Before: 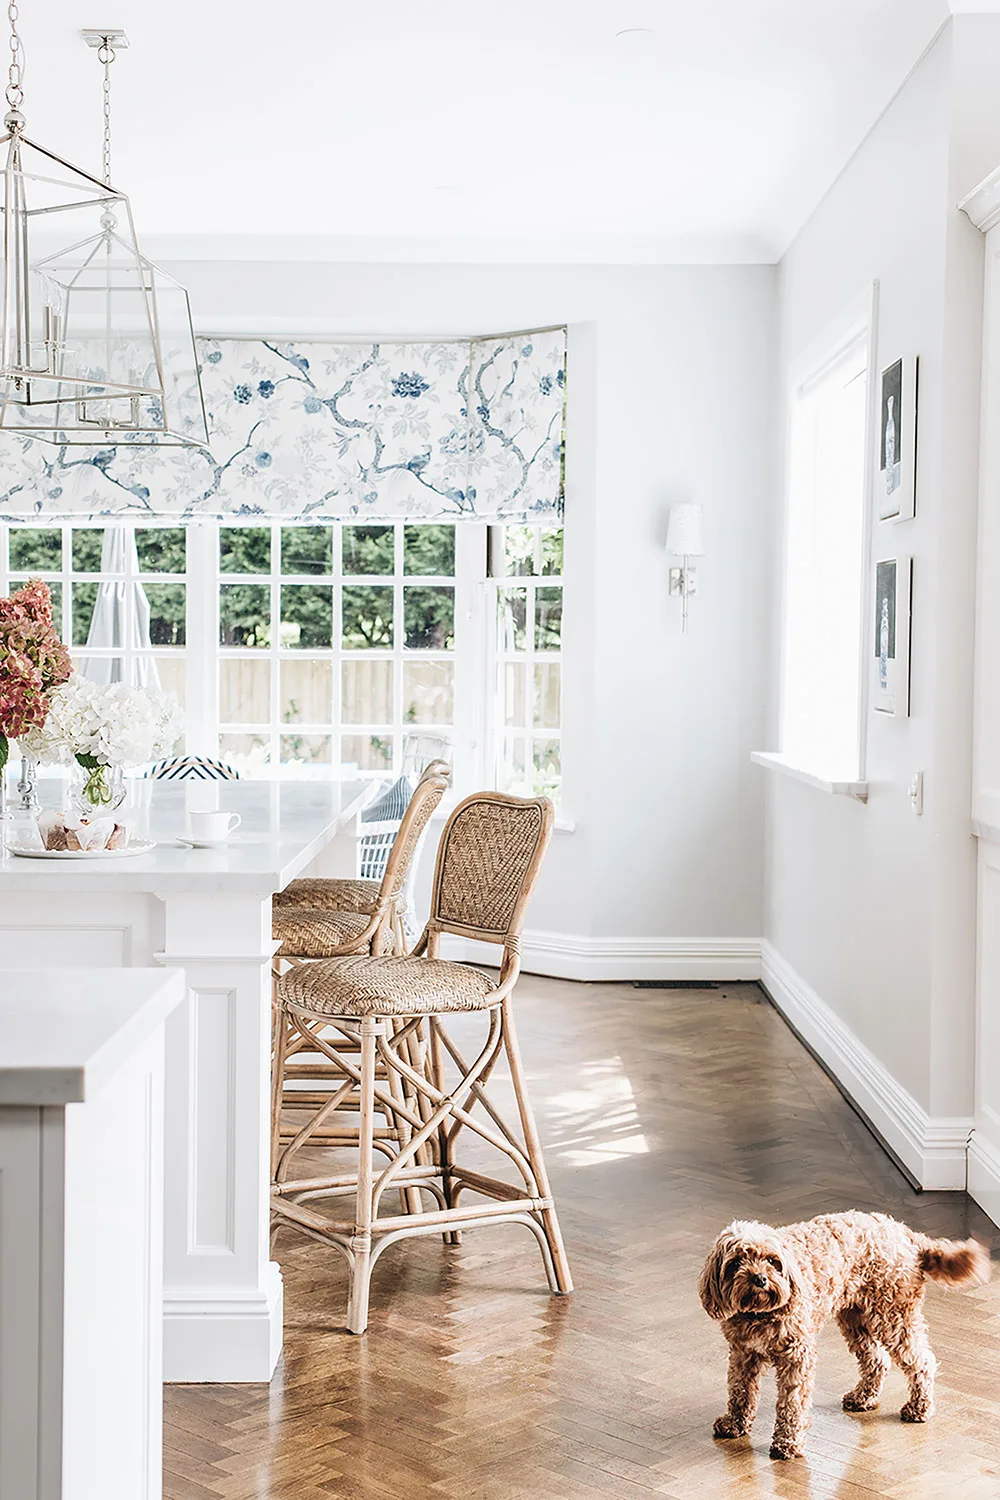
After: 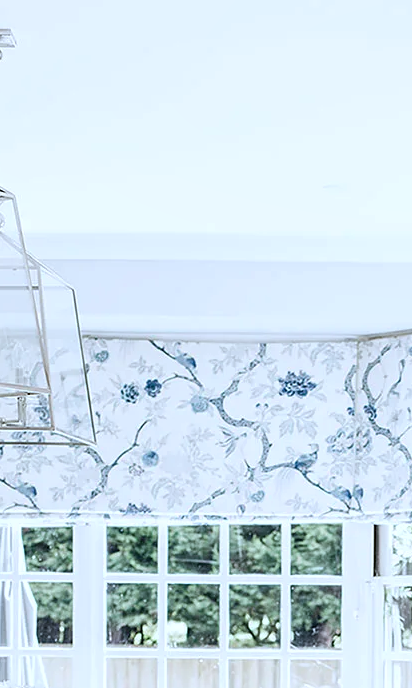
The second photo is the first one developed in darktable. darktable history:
crop and rotate: left 11.311%, top 0.099%, right 47.465%, bottom 54.002%
local contrast: highlights 105%, shadows 101%, detail 119%, midtone range 0.2
color calibration: gray › normalize channels true, x 0.37, y 0.382, temperature 4318.71 K, gamut compression 0.003
